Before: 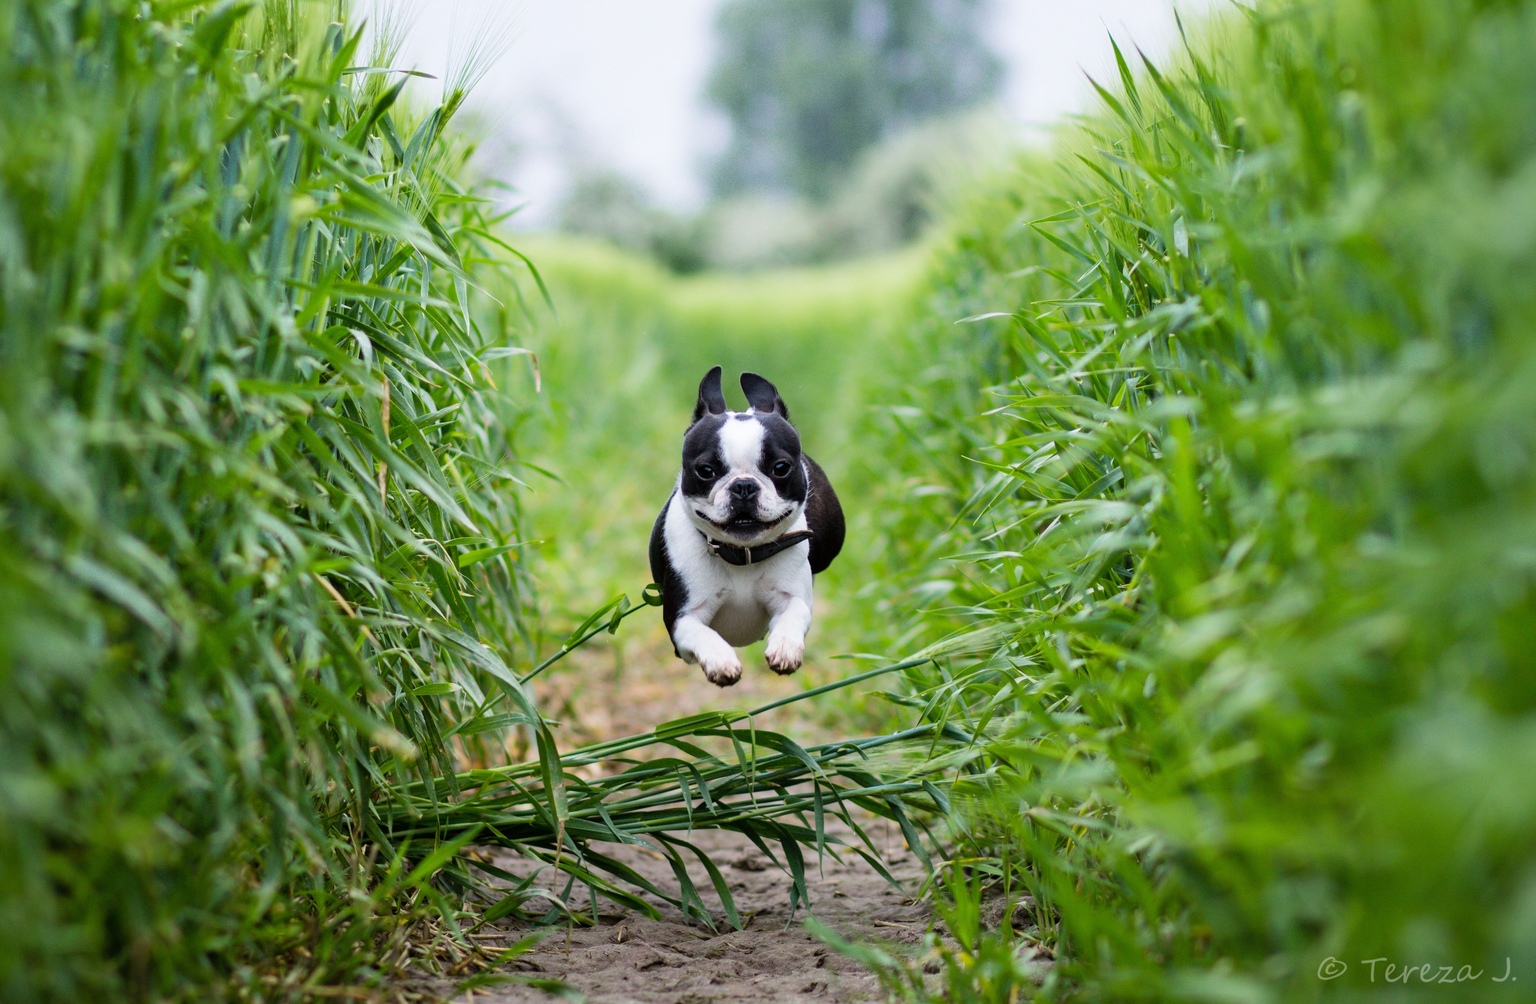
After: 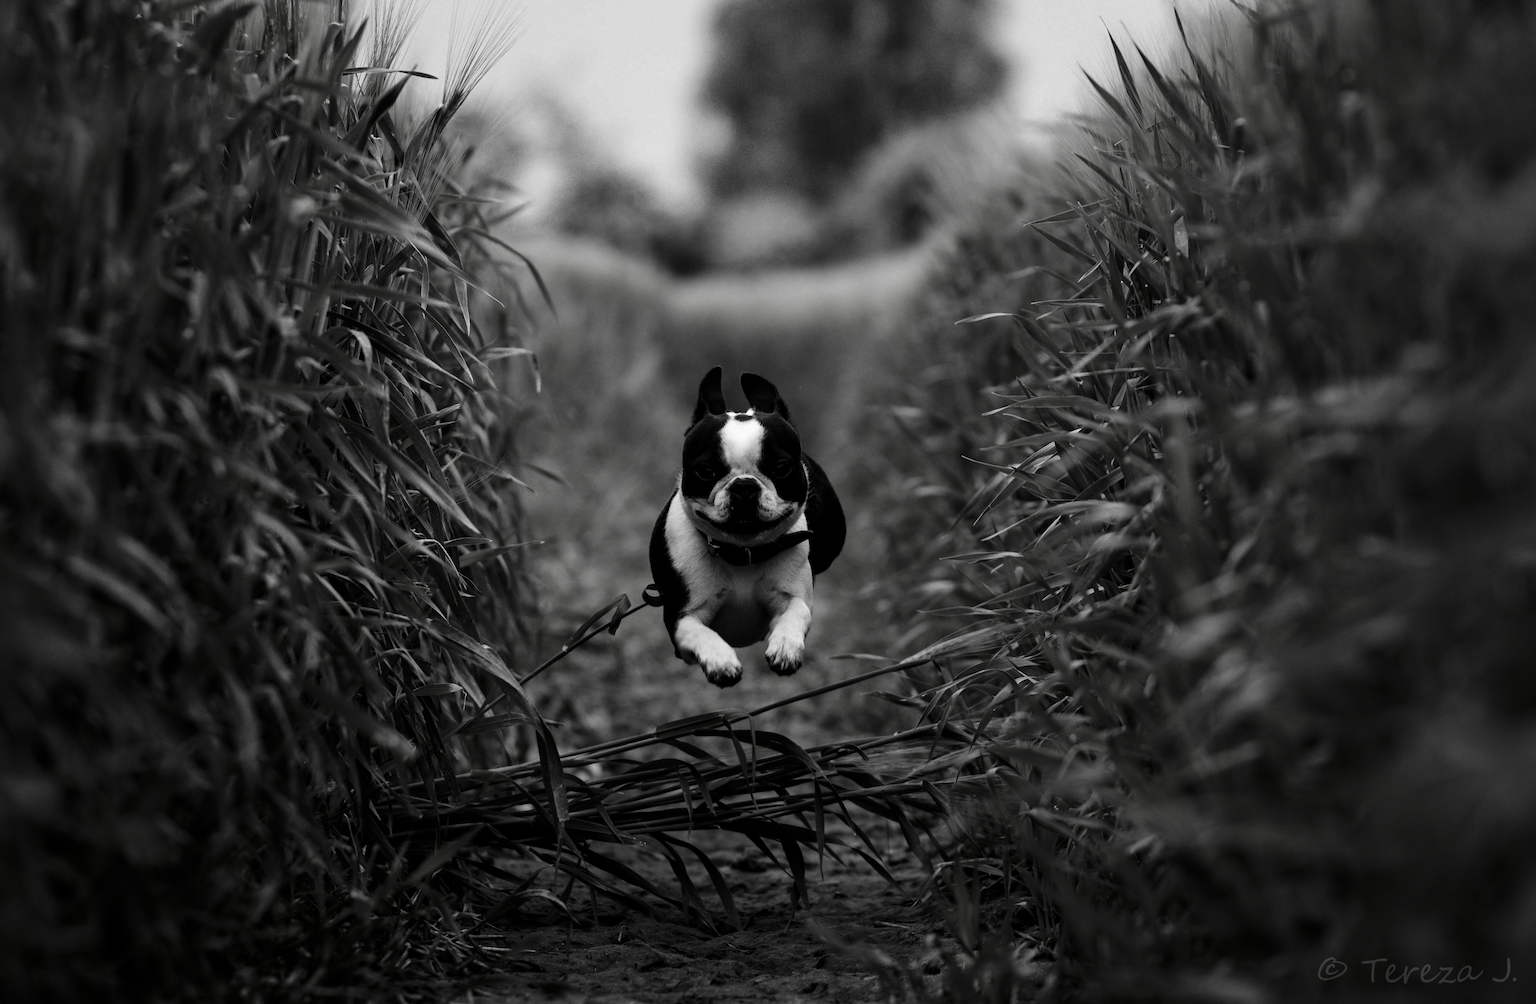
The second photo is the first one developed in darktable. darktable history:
contrast brightness saturation: contrast 0.021, brightness -0.993, saturation -0.985
tone equalizer: on, module defaults
